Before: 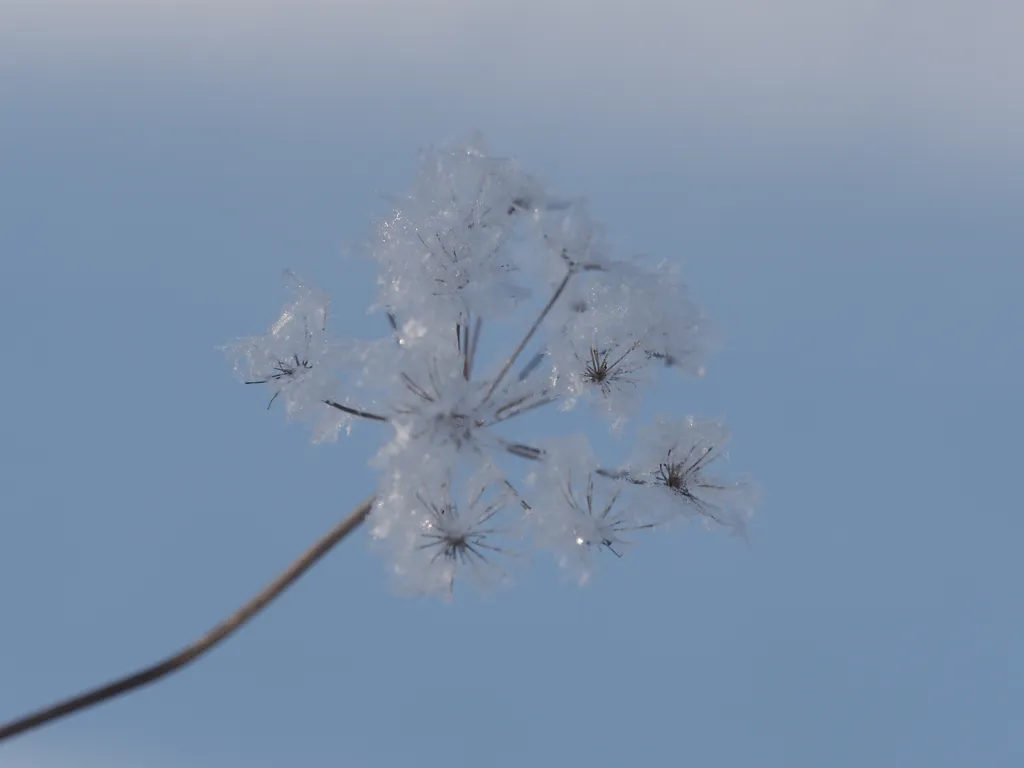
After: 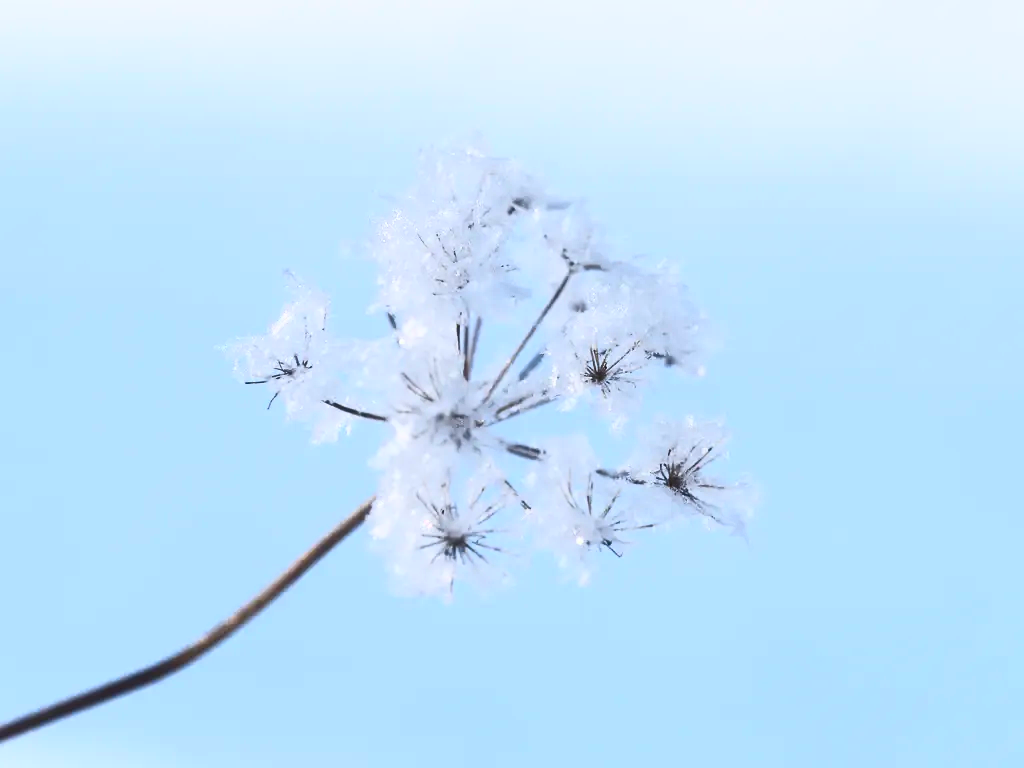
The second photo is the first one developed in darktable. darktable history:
contrast brightness saturation: contrast 0.835, brightness 0.584, saturation 0.57
